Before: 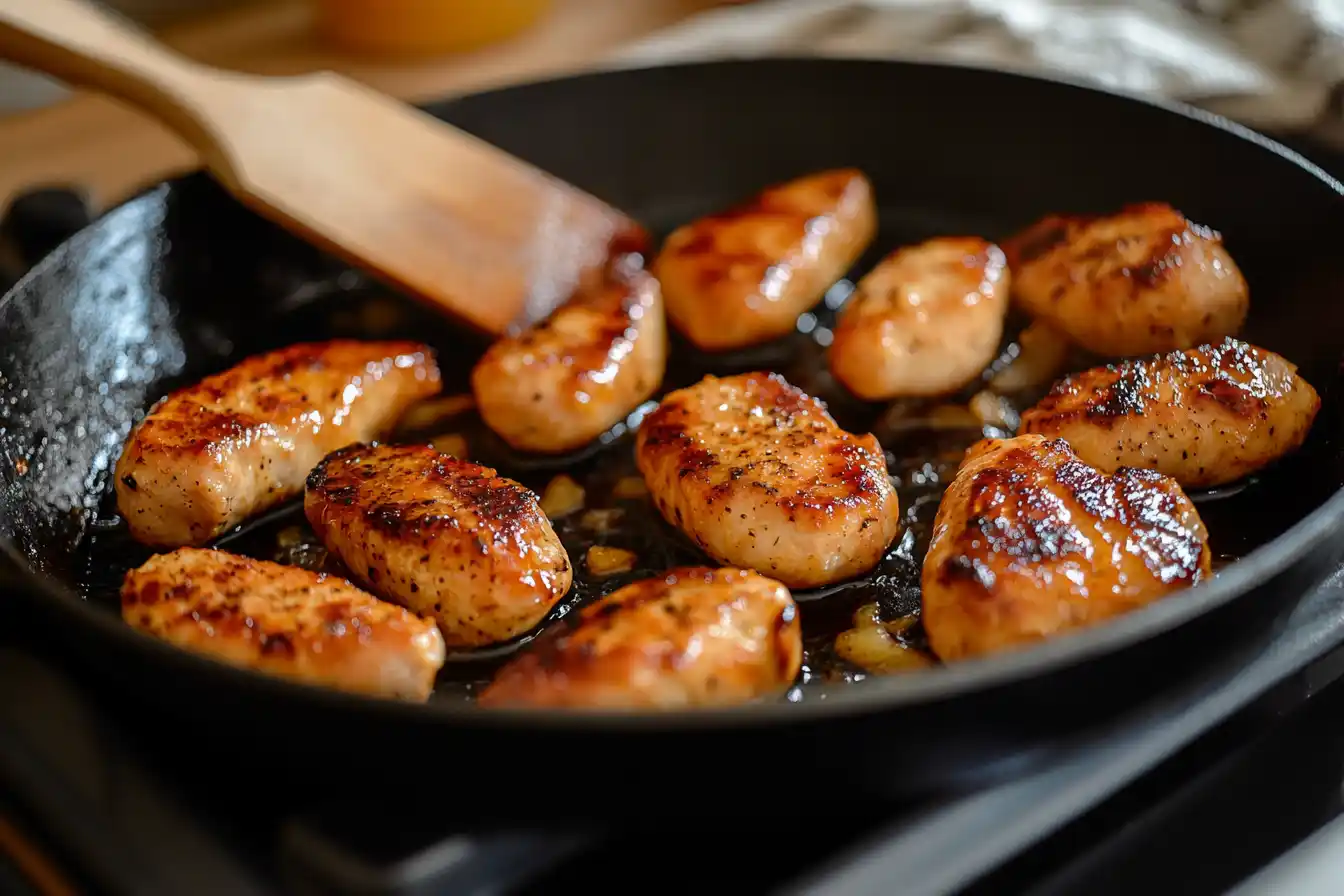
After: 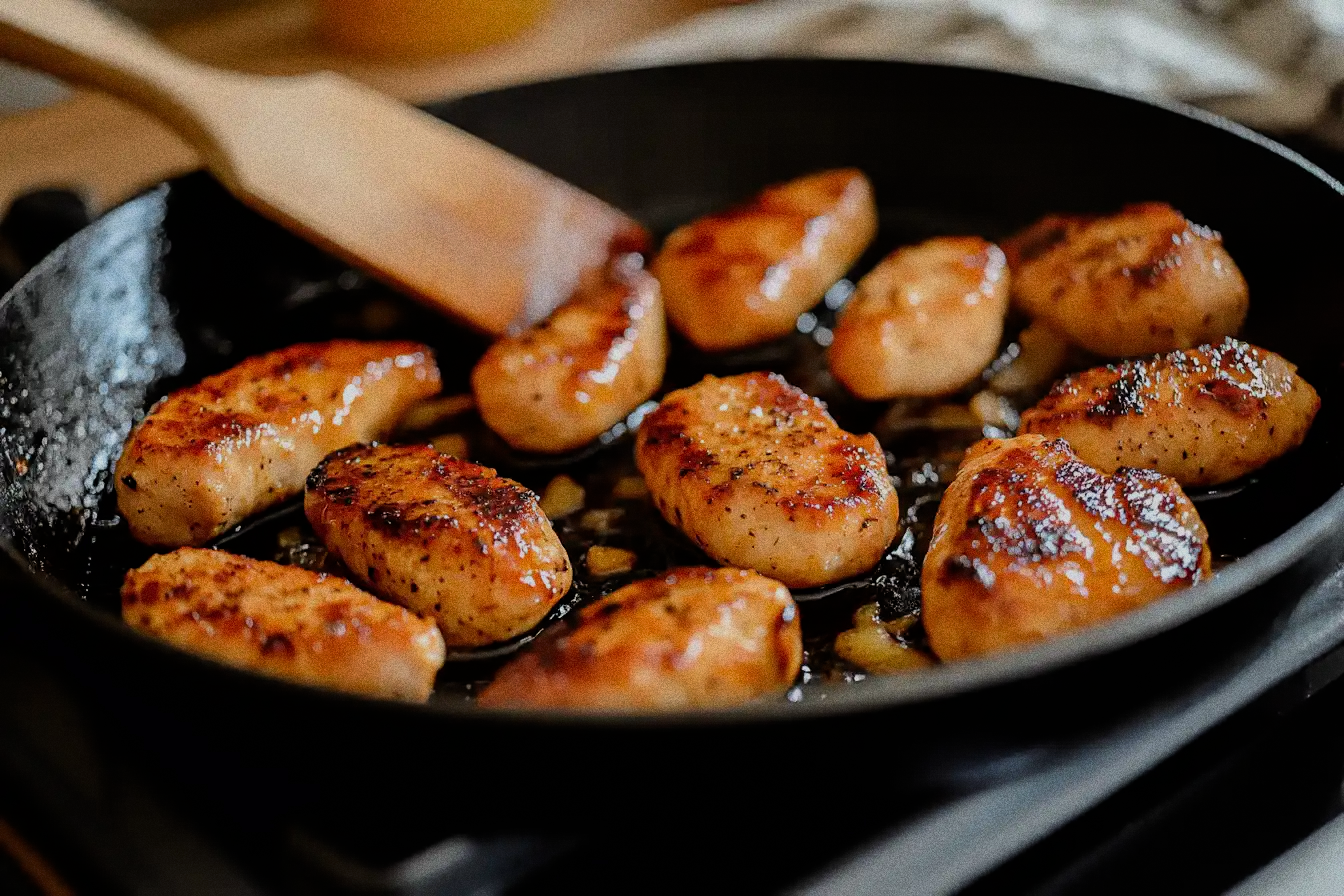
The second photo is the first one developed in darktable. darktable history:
filmic rgb: black relative exposure -7.65 EV, white relative exposure 4.56 EV, hardness 3.61, color science v6 (2022)
grain: coarseness 0.09 ISO, strength 40%
